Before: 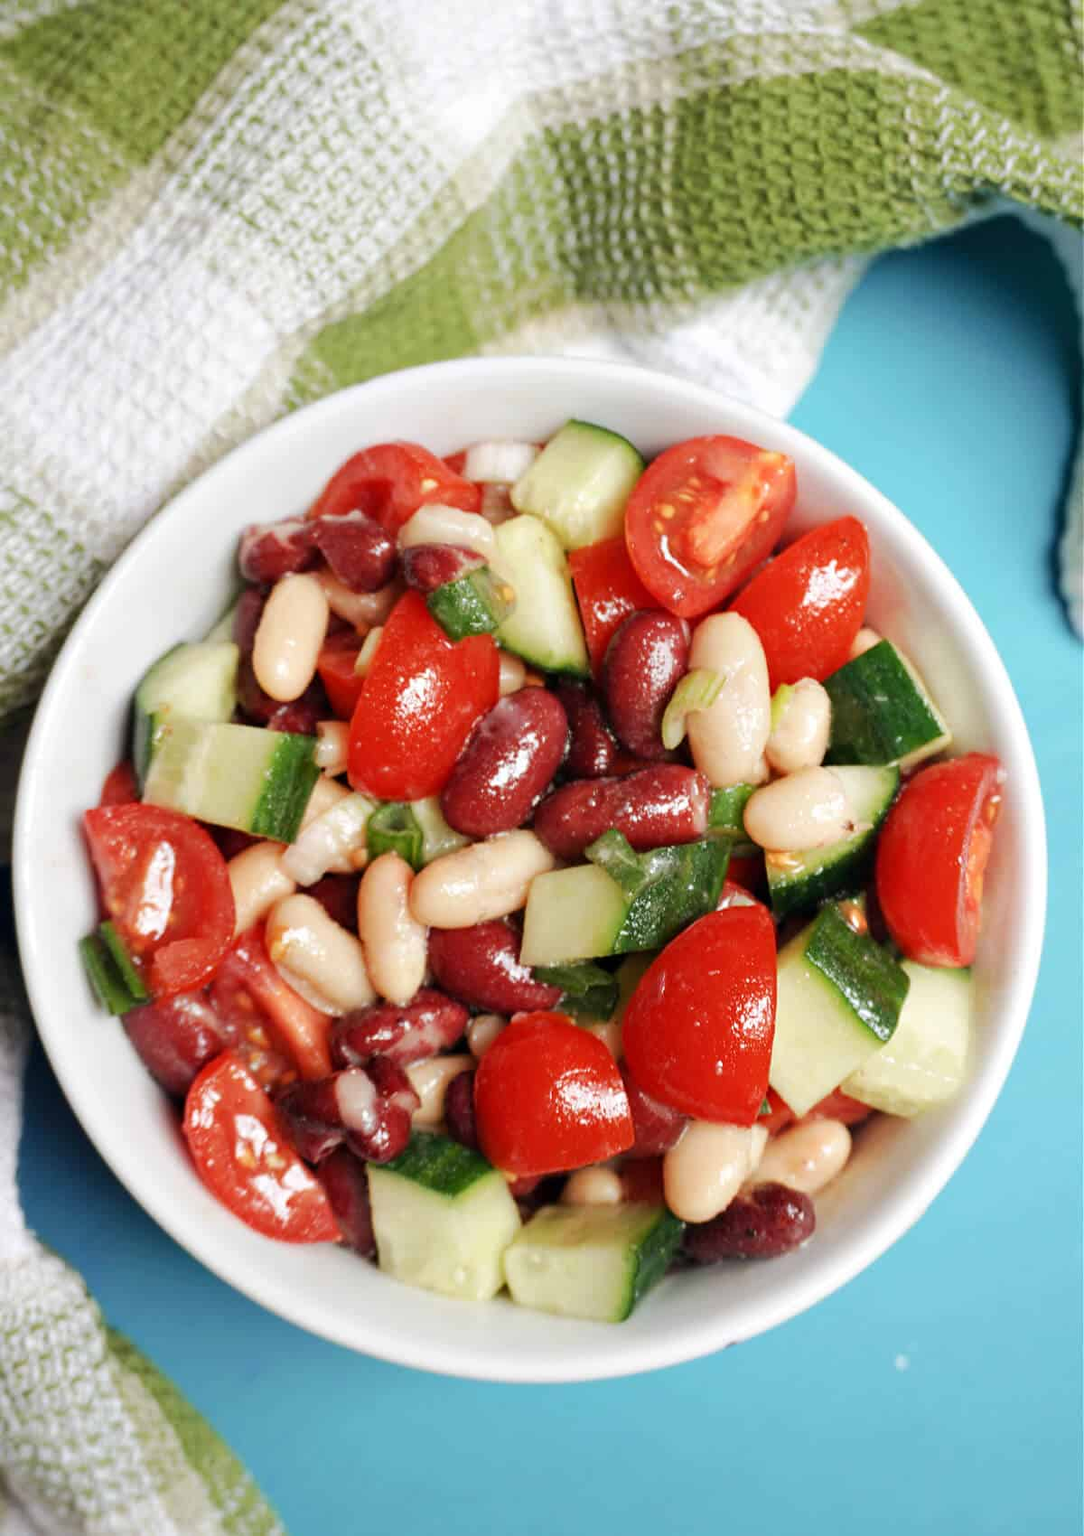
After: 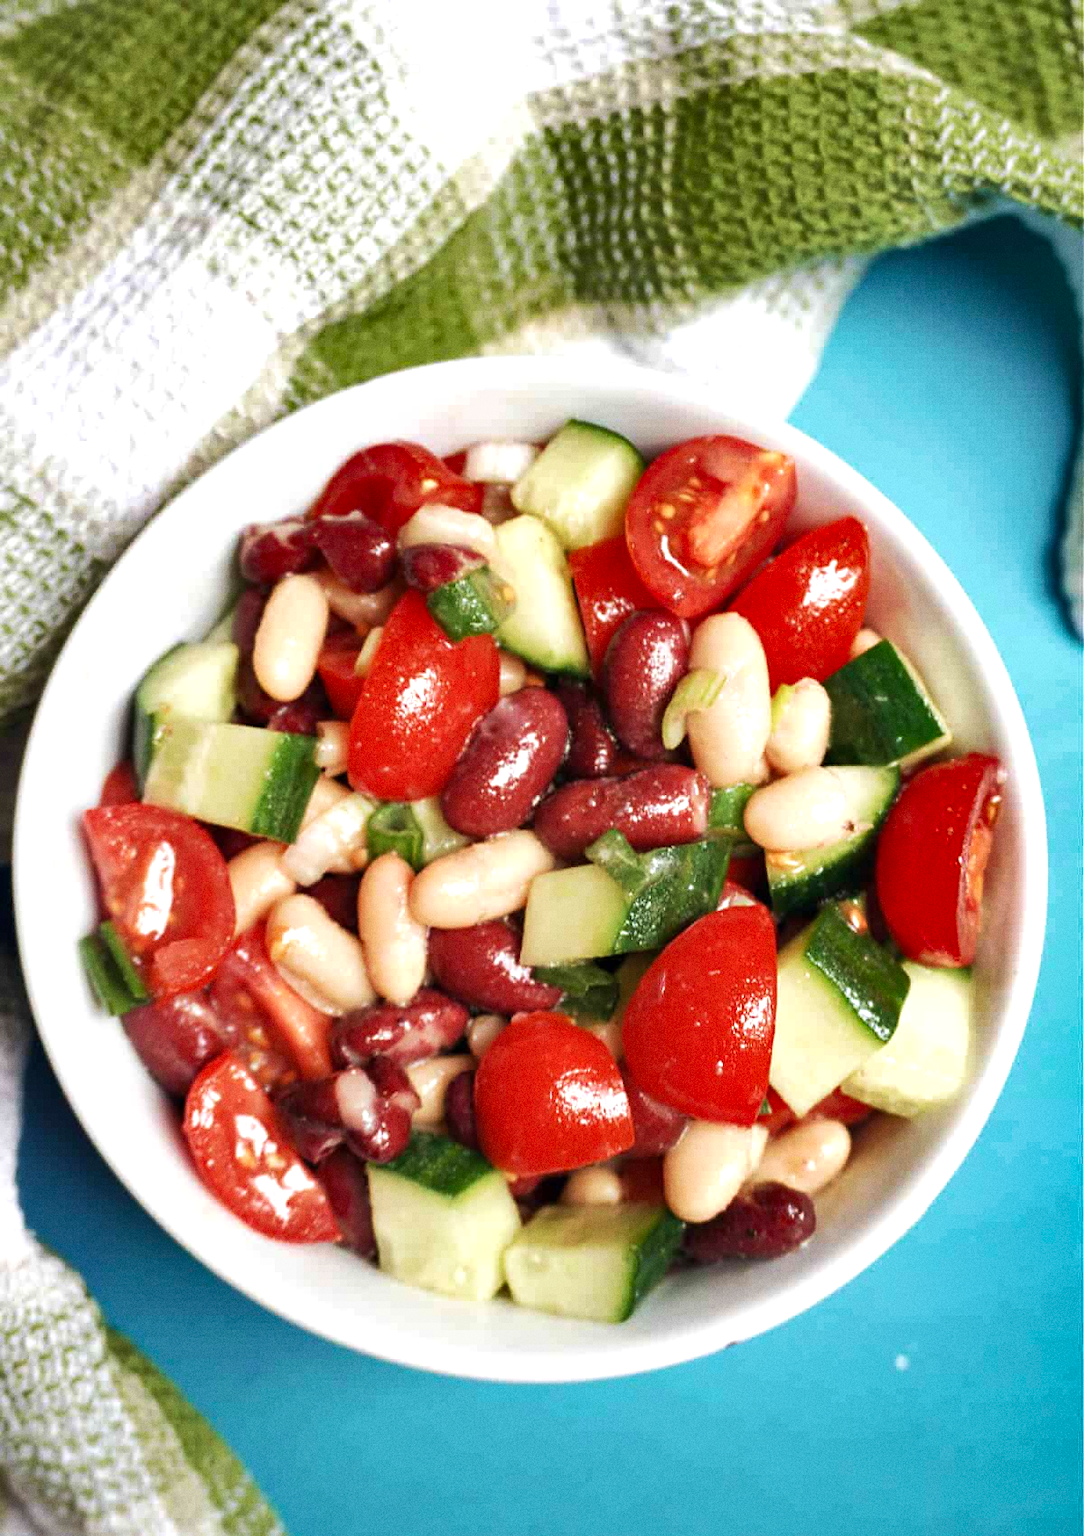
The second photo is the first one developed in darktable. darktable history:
shadows and highlights: radius 171.16, shadows 27, white point adjustment 3.13, highlights -67.95, soften with gaussian
exposure: exposure 0.258 EV, compensate highlight preservation false
grain: coarseness 7.08 ISO, strength 21.67%, mid-tones bias 59.58%
velvia: on, module defaults
